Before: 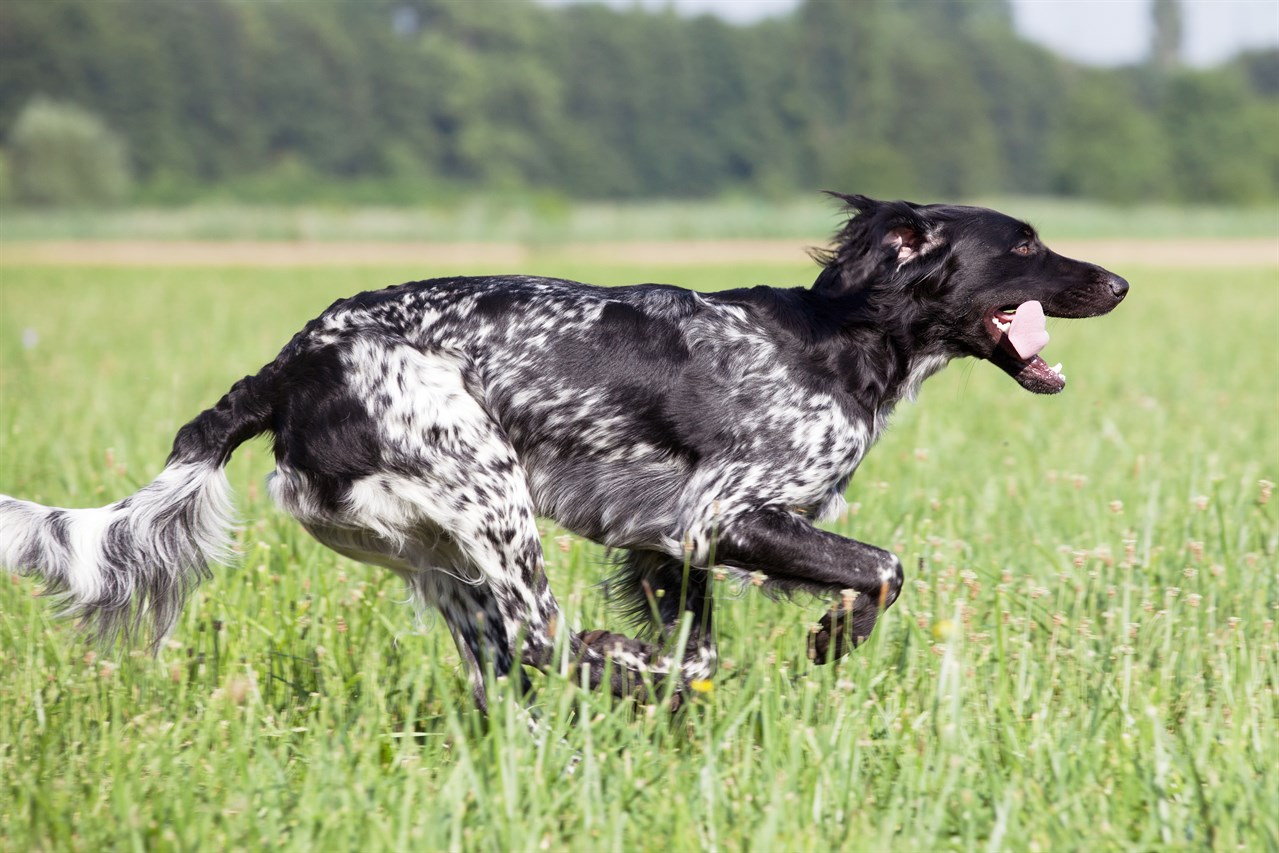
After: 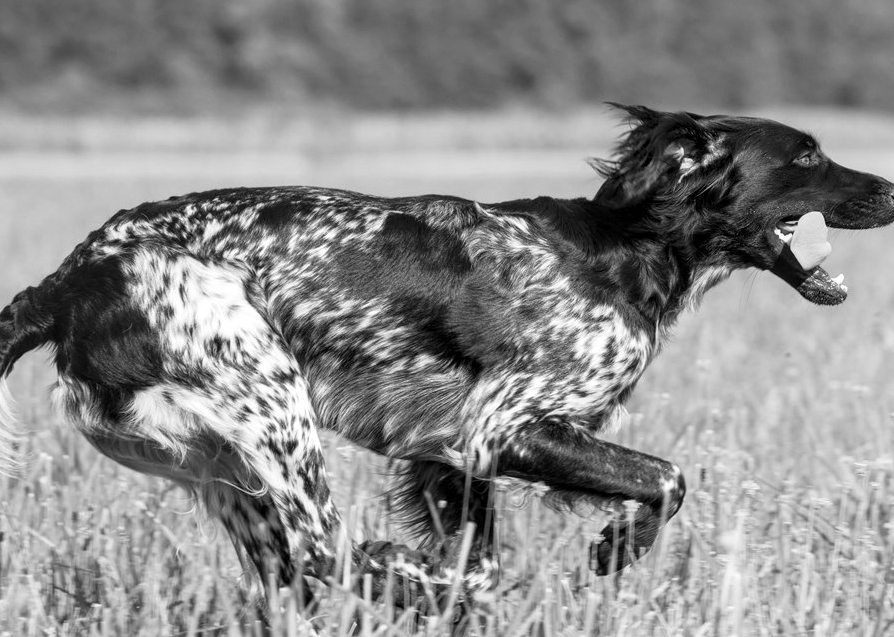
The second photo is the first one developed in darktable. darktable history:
monochrome: on, module defaults
crop and rotate: left 17.046%, top 10.659%, right 12.989%, bottom 14.553%
local contrast: on, module defaults
